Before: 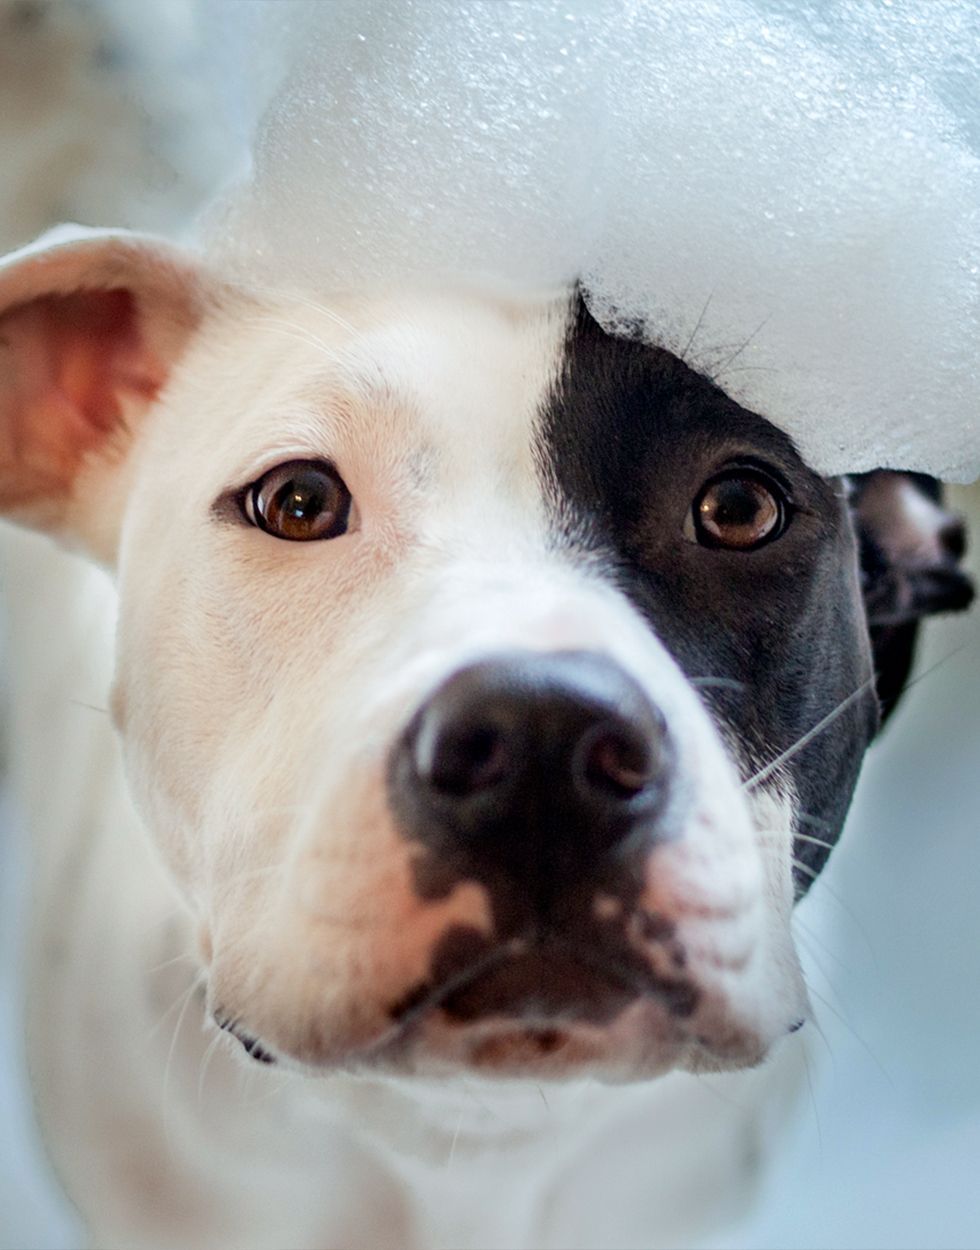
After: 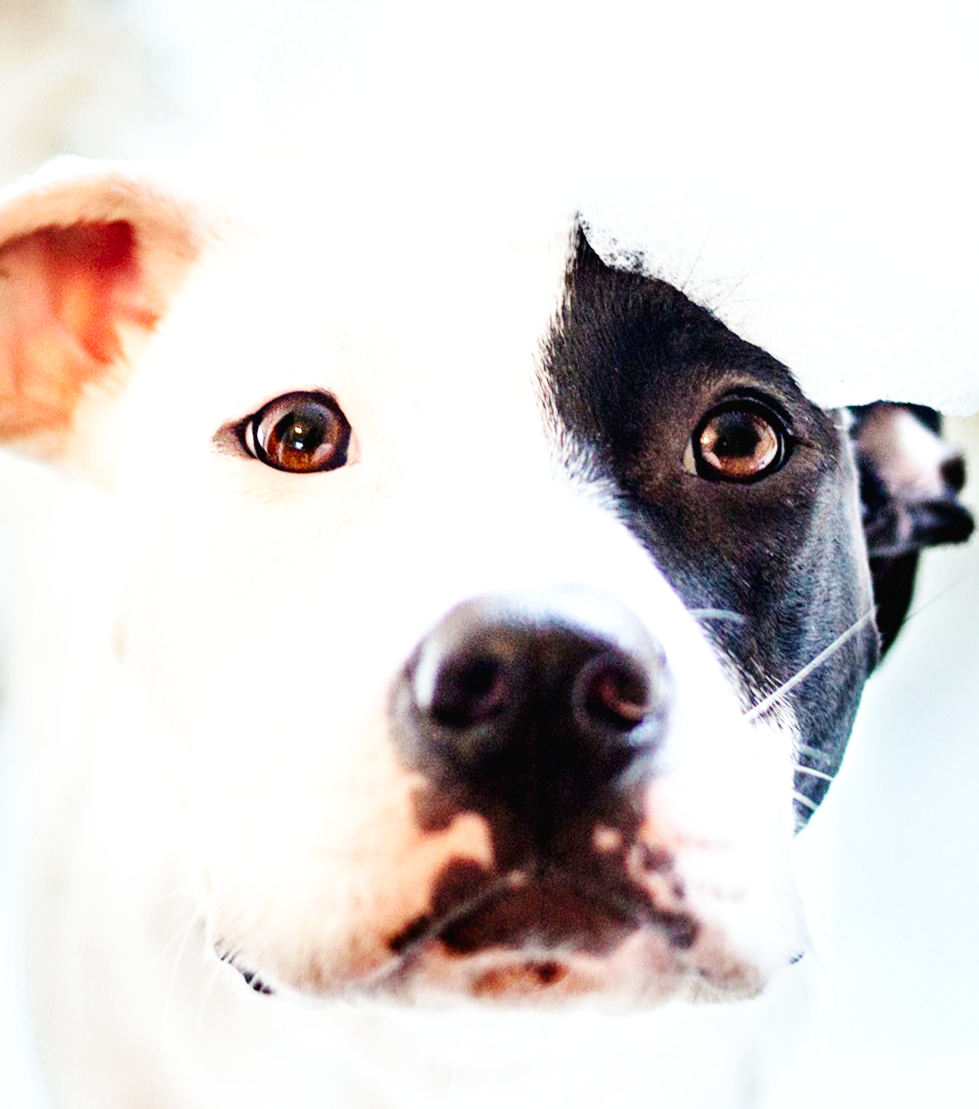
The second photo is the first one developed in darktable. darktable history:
exposure: black level correction 0, exposure 0.699 EV, compensate highlight preservation false
crop and rotate: top 5.48%, bottom 5.793%
base curve: curves: ch0 [(0, 0.003) (0.001, 0.002) (0.006, 0.004) (0.02, 0.022) (0.048, 0.086) (0.094, 0.234) (0.162, 0.431) (0.258, 0.629) (0.385, 0.8) (0.548, 0.918) (0.751, 0.988) (1, 1)], preserve colors none
